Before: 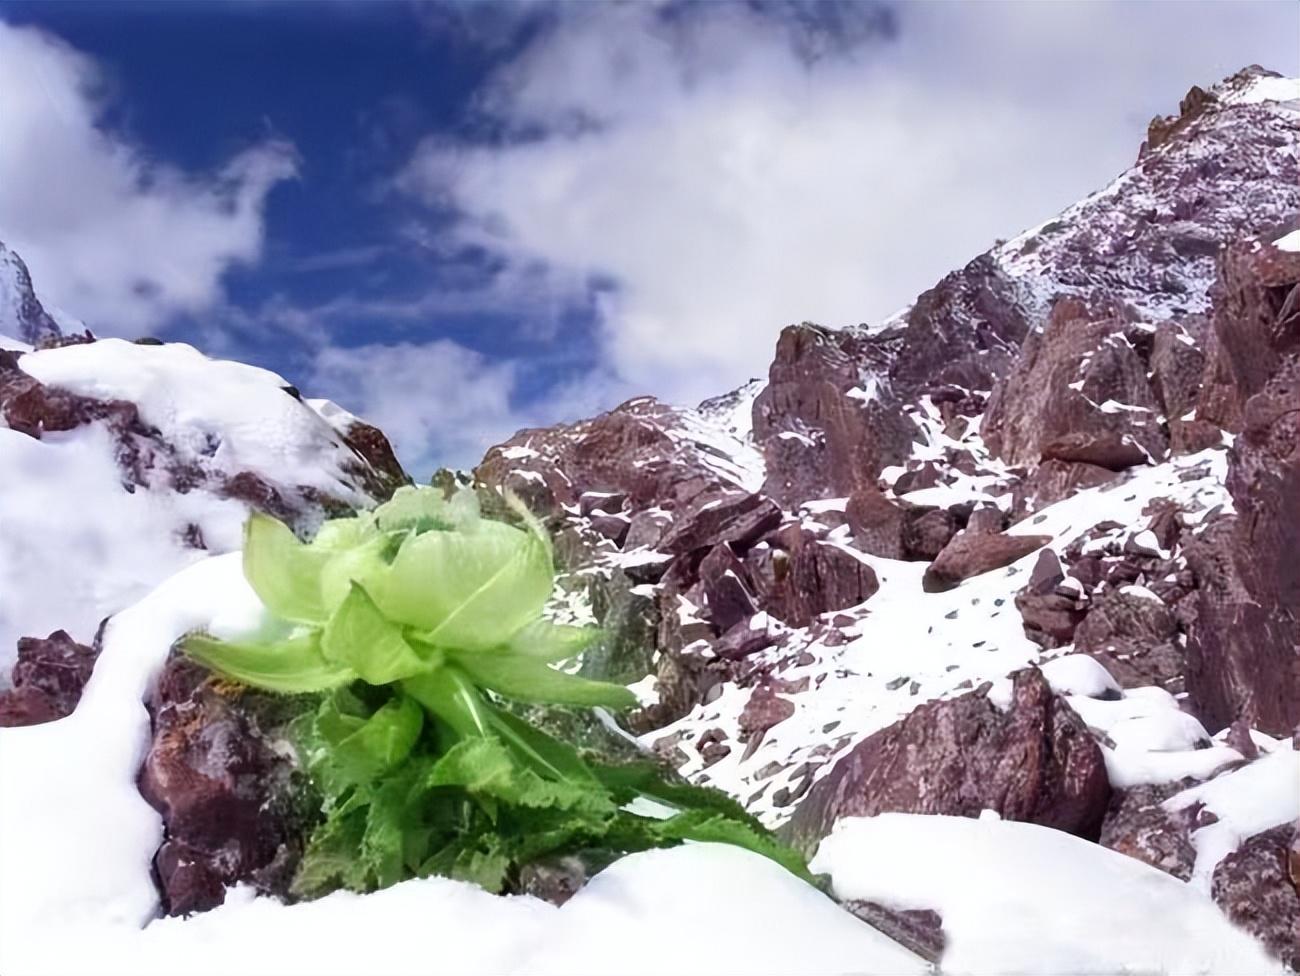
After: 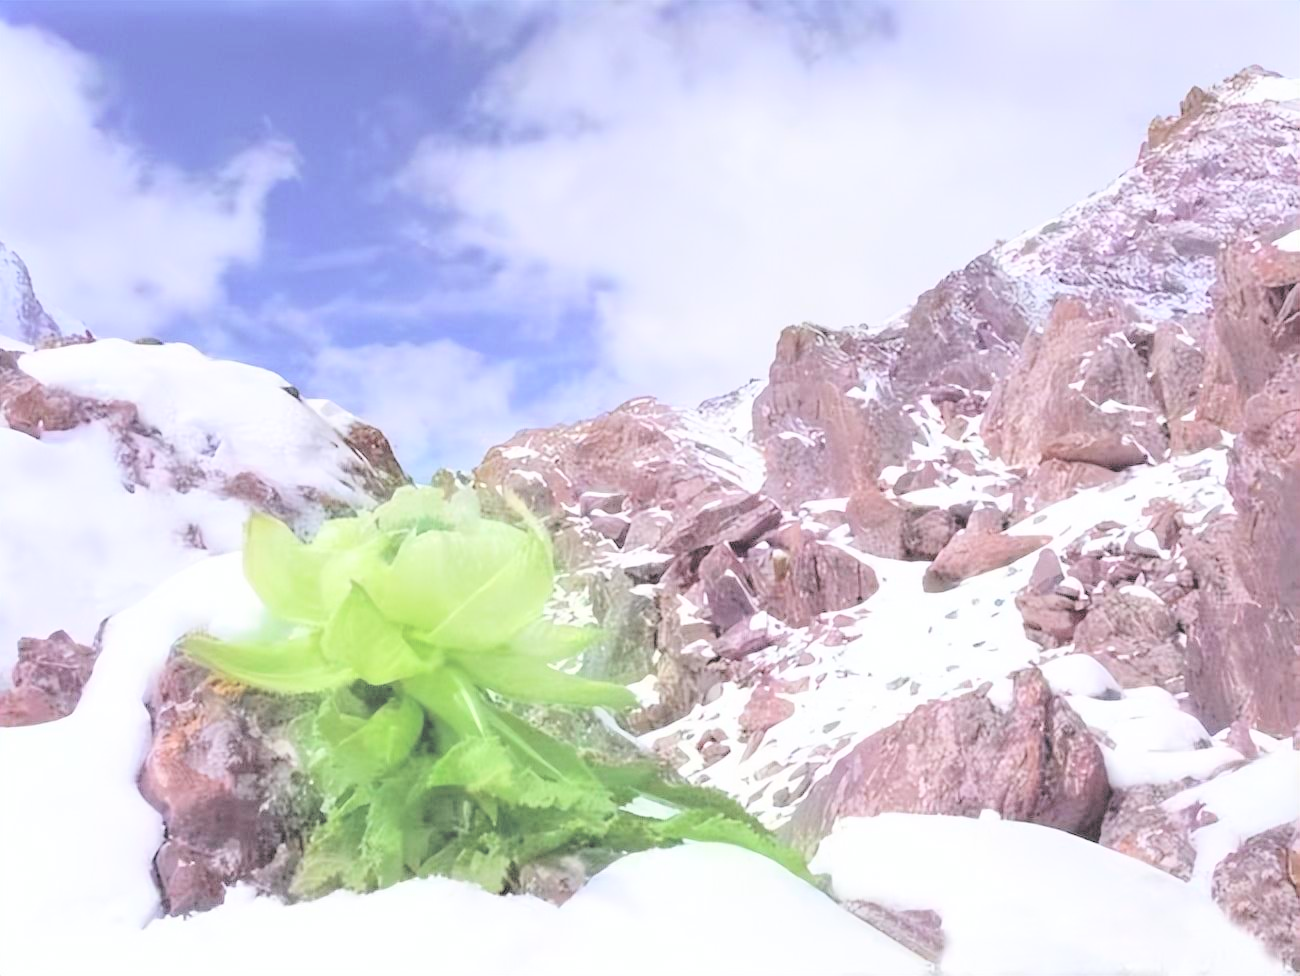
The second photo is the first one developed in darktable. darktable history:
contrast brightness saturation: brightness 0.99
